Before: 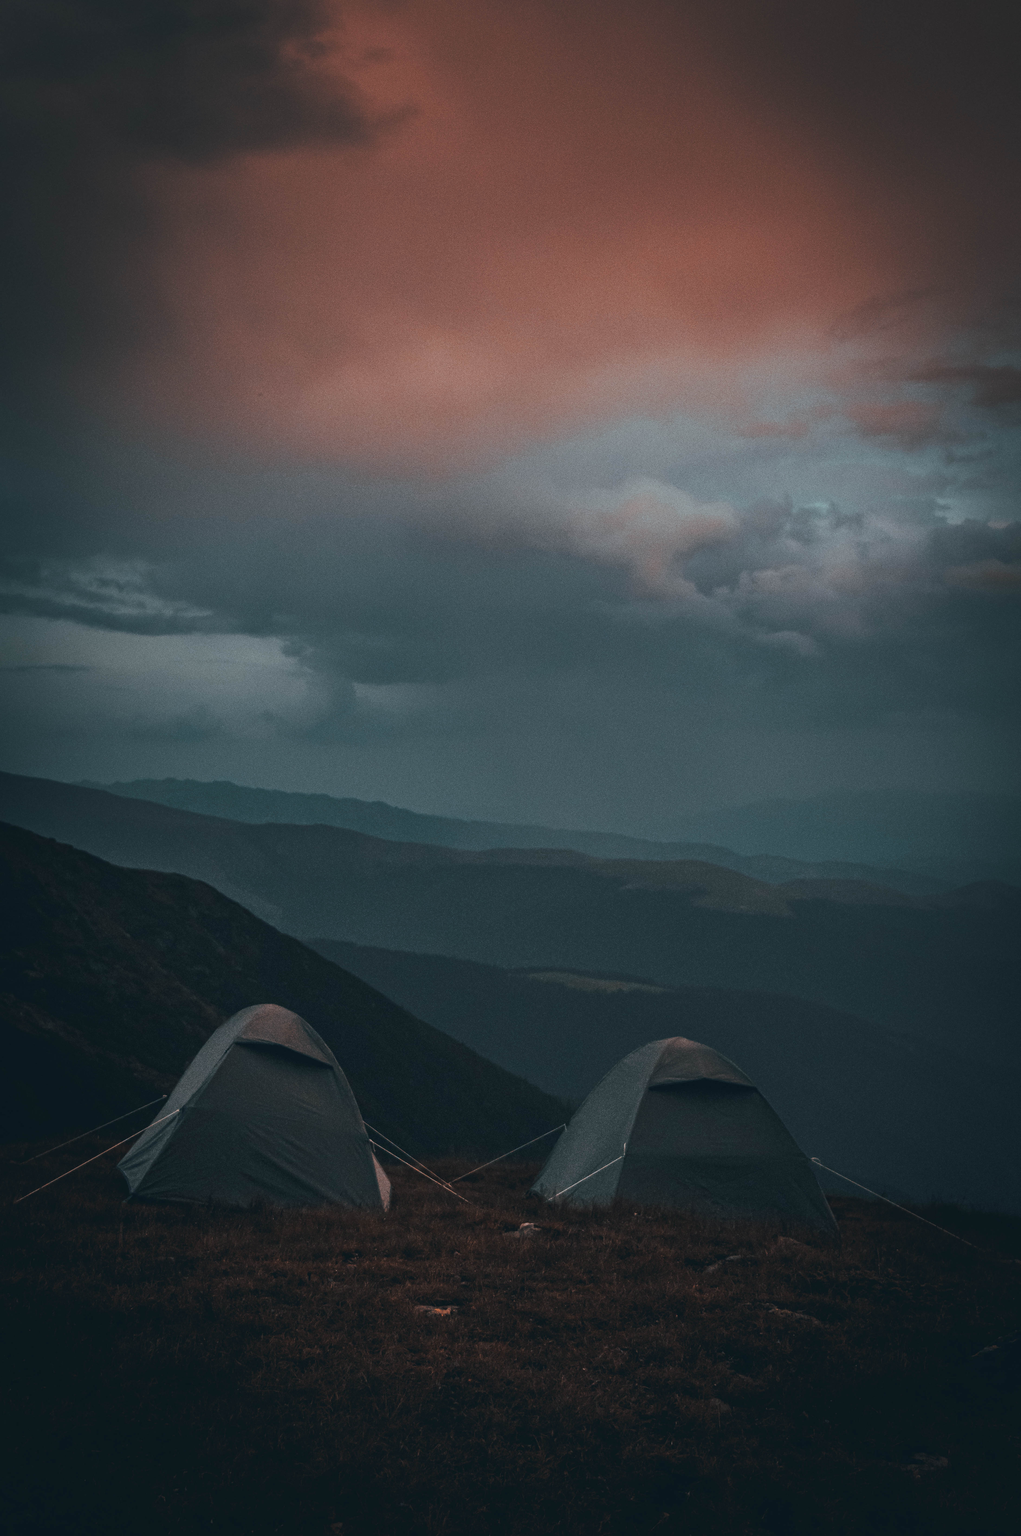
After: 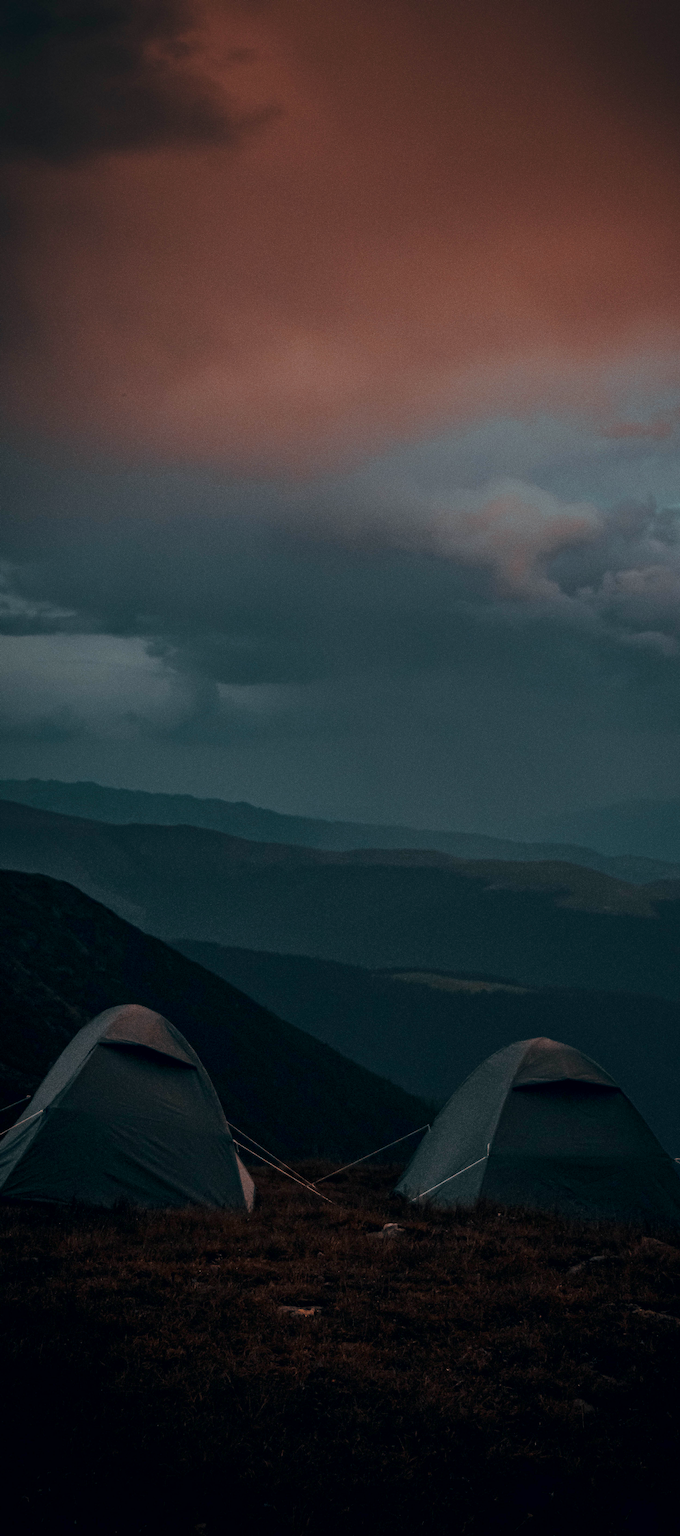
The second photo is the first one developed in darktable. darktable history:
exposure: black level correction 0.009, exposure -0.637 EV, compensate highlight preservation false
crop and rotate: left 13.409%, right 19.924%
velvia: on, module defaults
